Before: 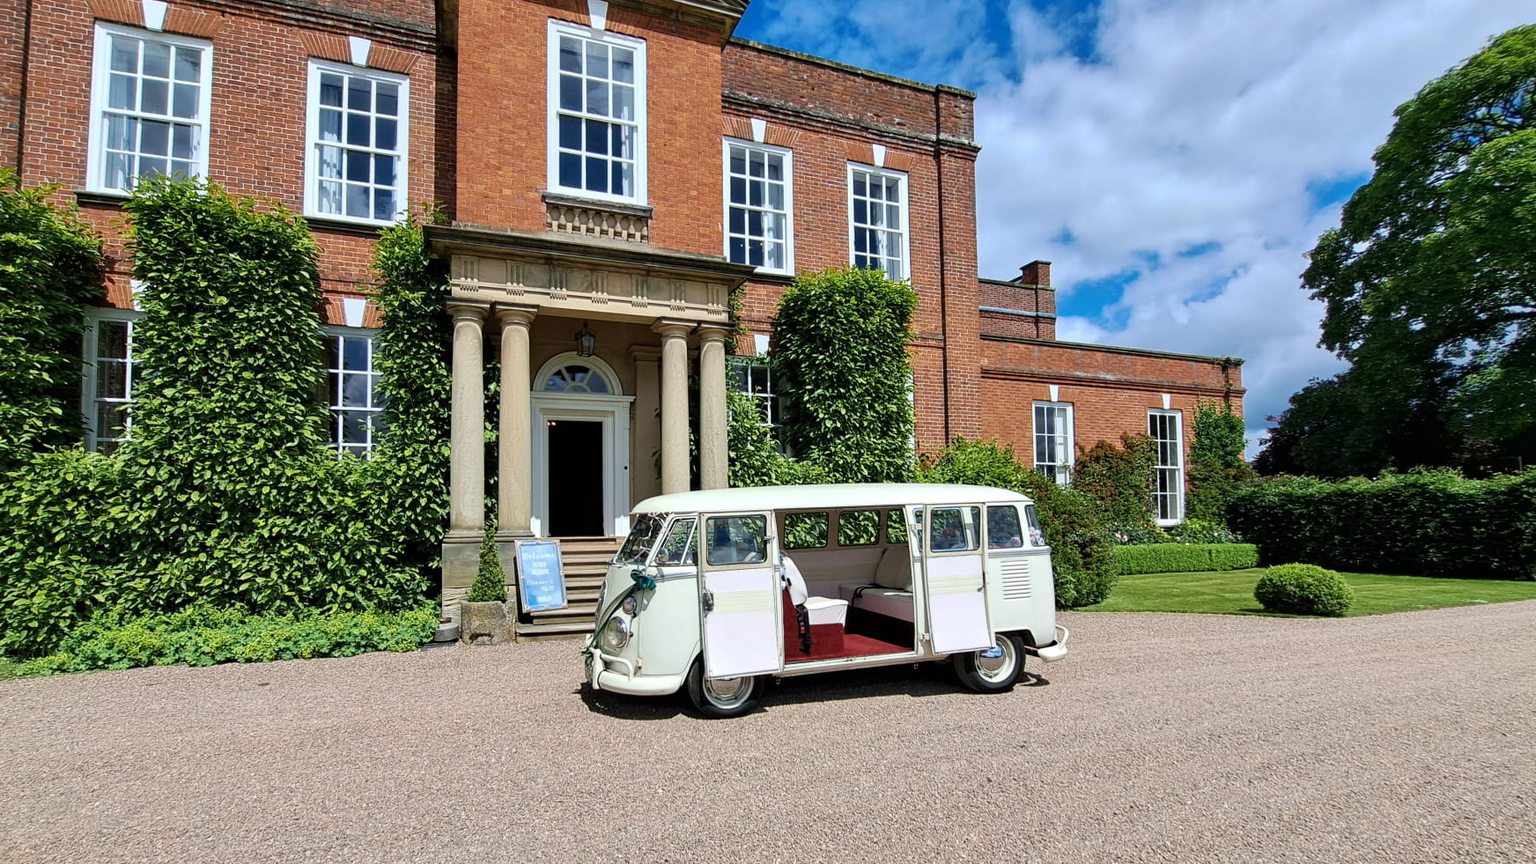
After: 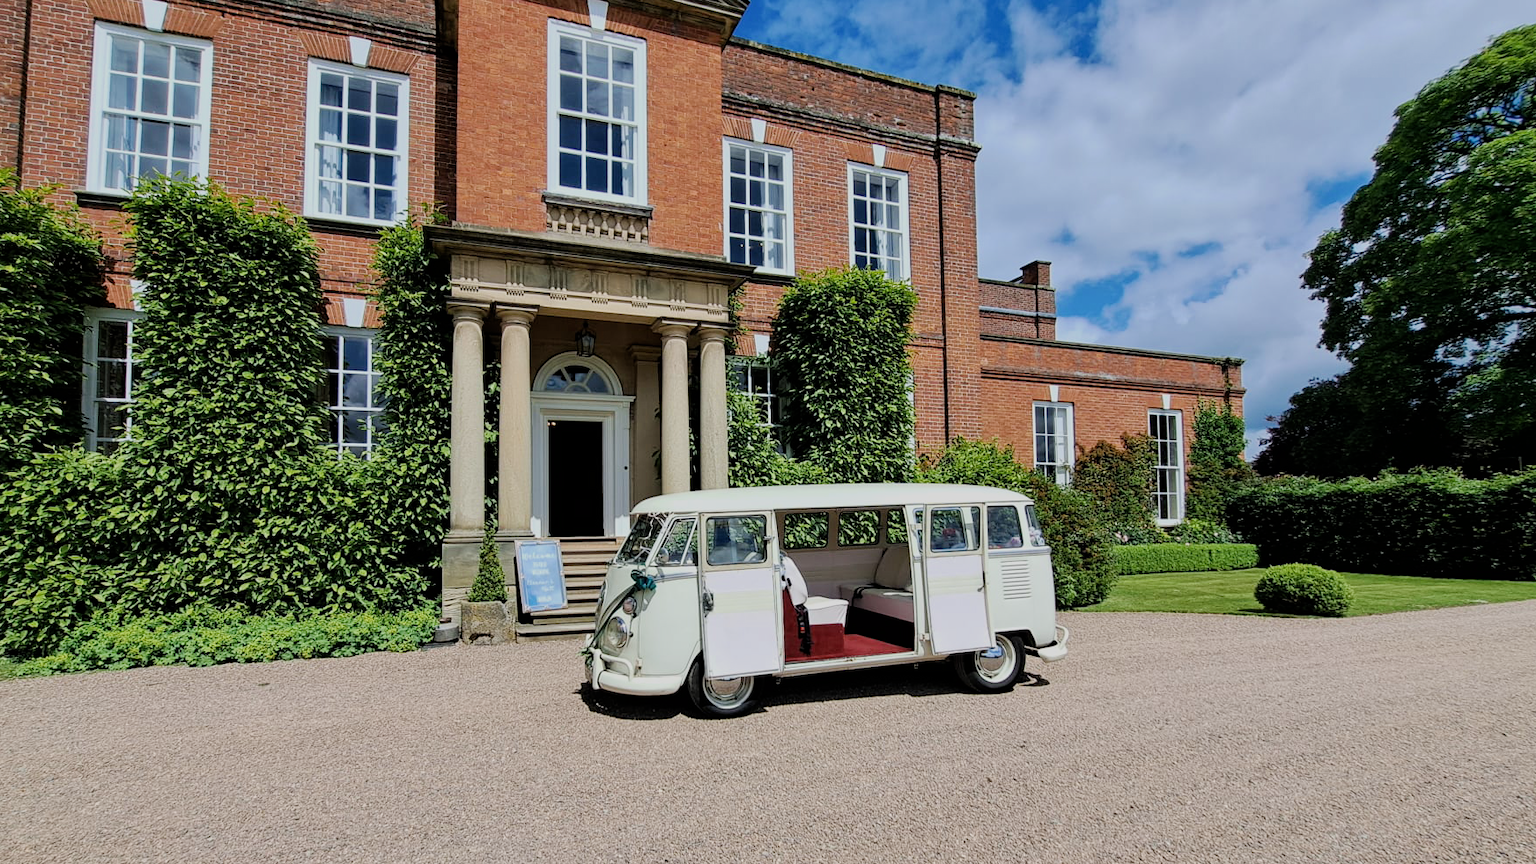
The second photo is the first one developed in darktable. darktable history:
filmic rgb: black relative exposure -7.8 EV, white relative exposure 4.27 EV, hardness 3.89
